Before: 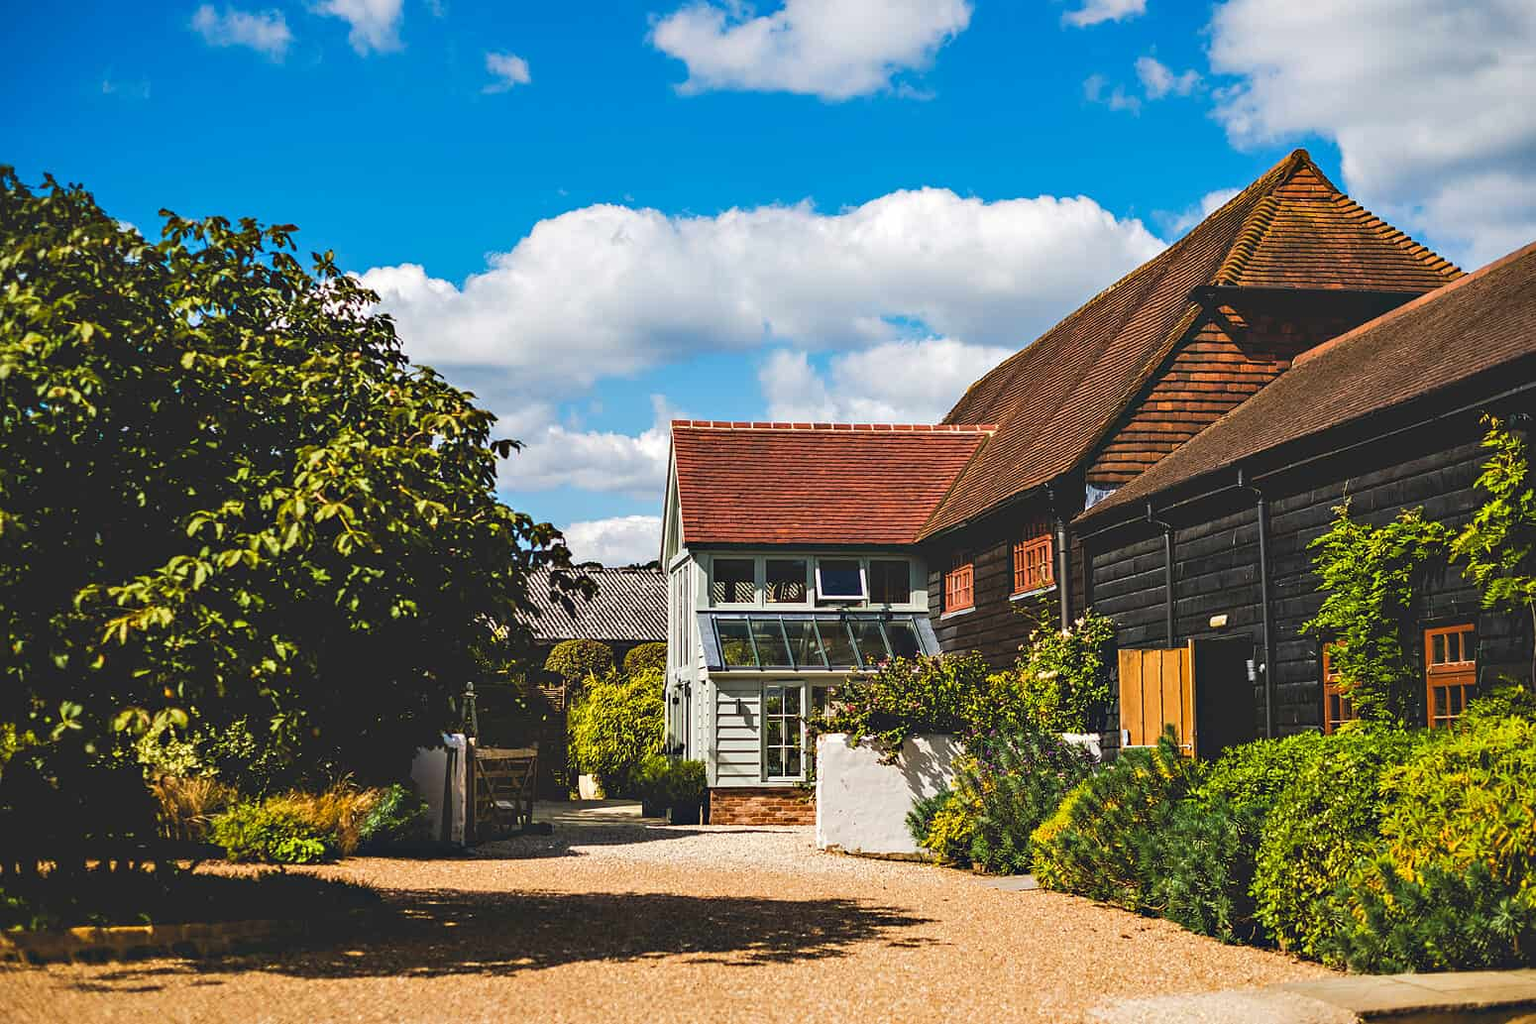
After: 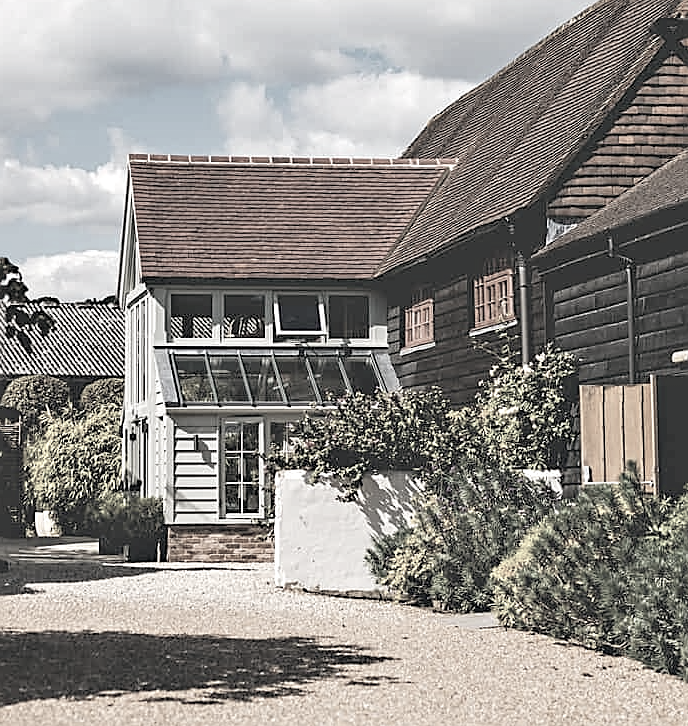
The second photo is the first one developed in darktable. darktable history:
exposure: exposure 0.081 EV, compensate highlight preservation false
color balance: lift [1, 0.998, 1.001, 1.002], gamma [1, 1.02, 1, 0.98], gain [1, 1.02, 1.003, 0.98]
contrast brightness saturation: brightness 0.13
color correction: saturation 0.2
sharpen: on, module defaults
crop: left 35.432%, top 26.233%, right 20.145%, bottom 3.432%
